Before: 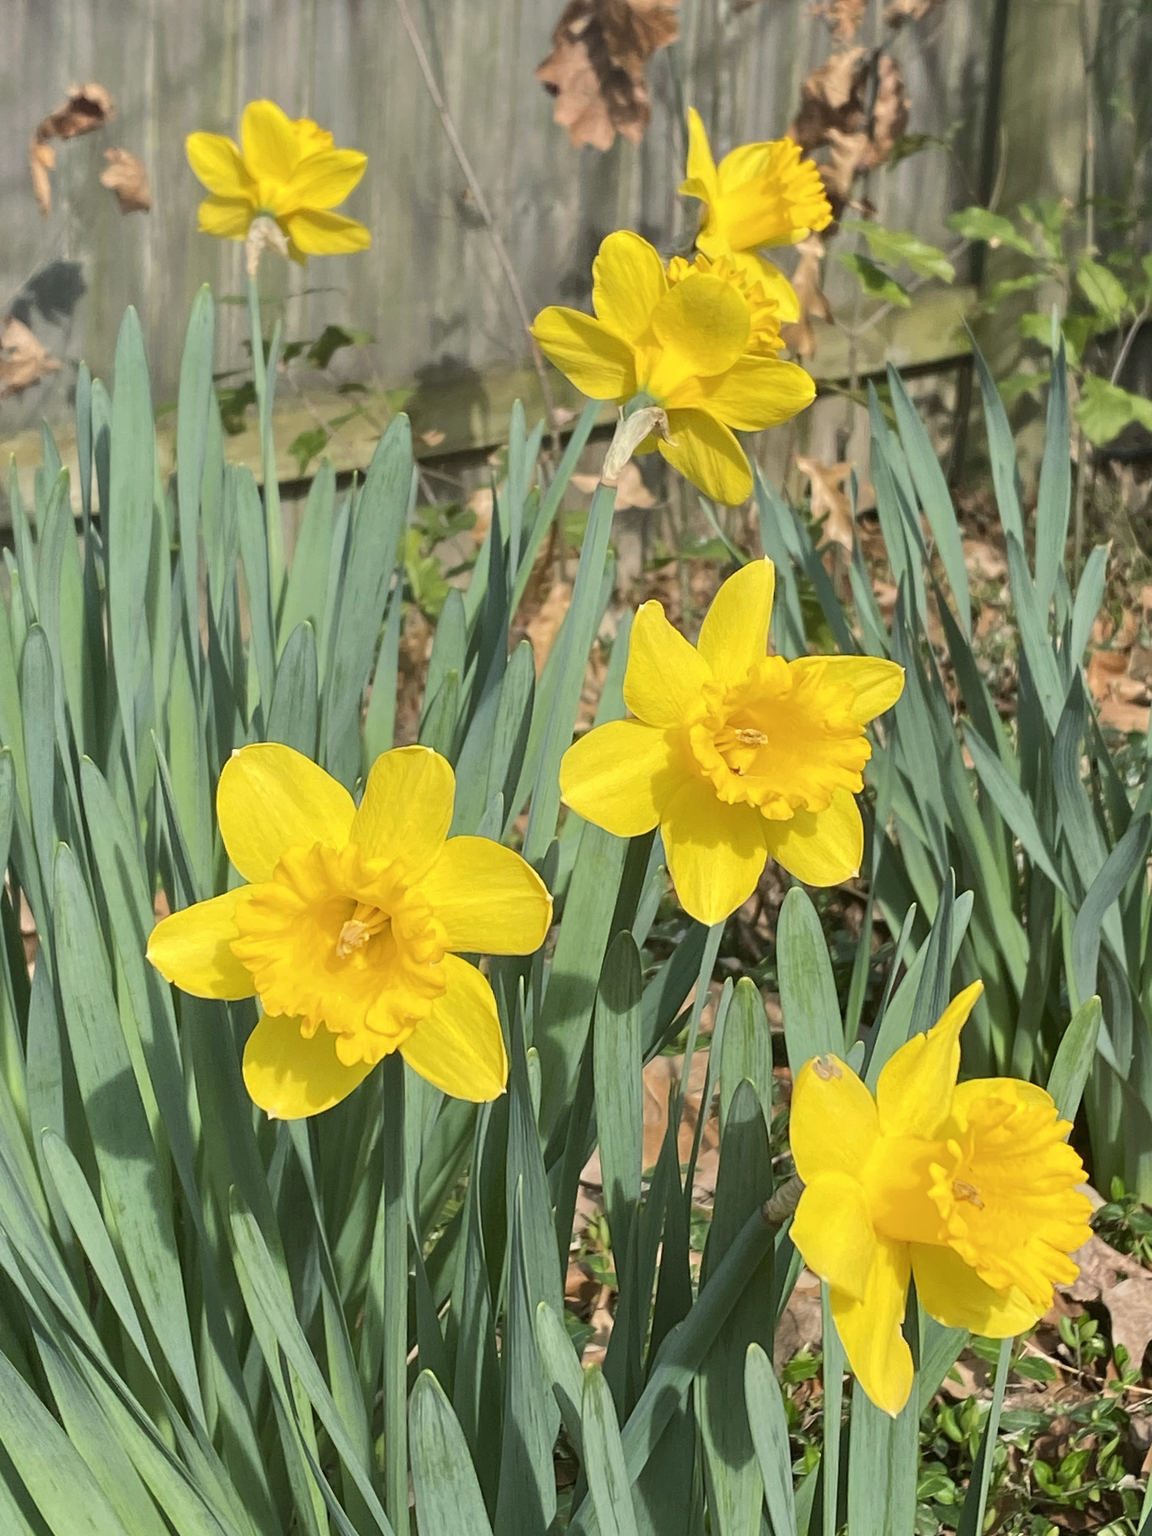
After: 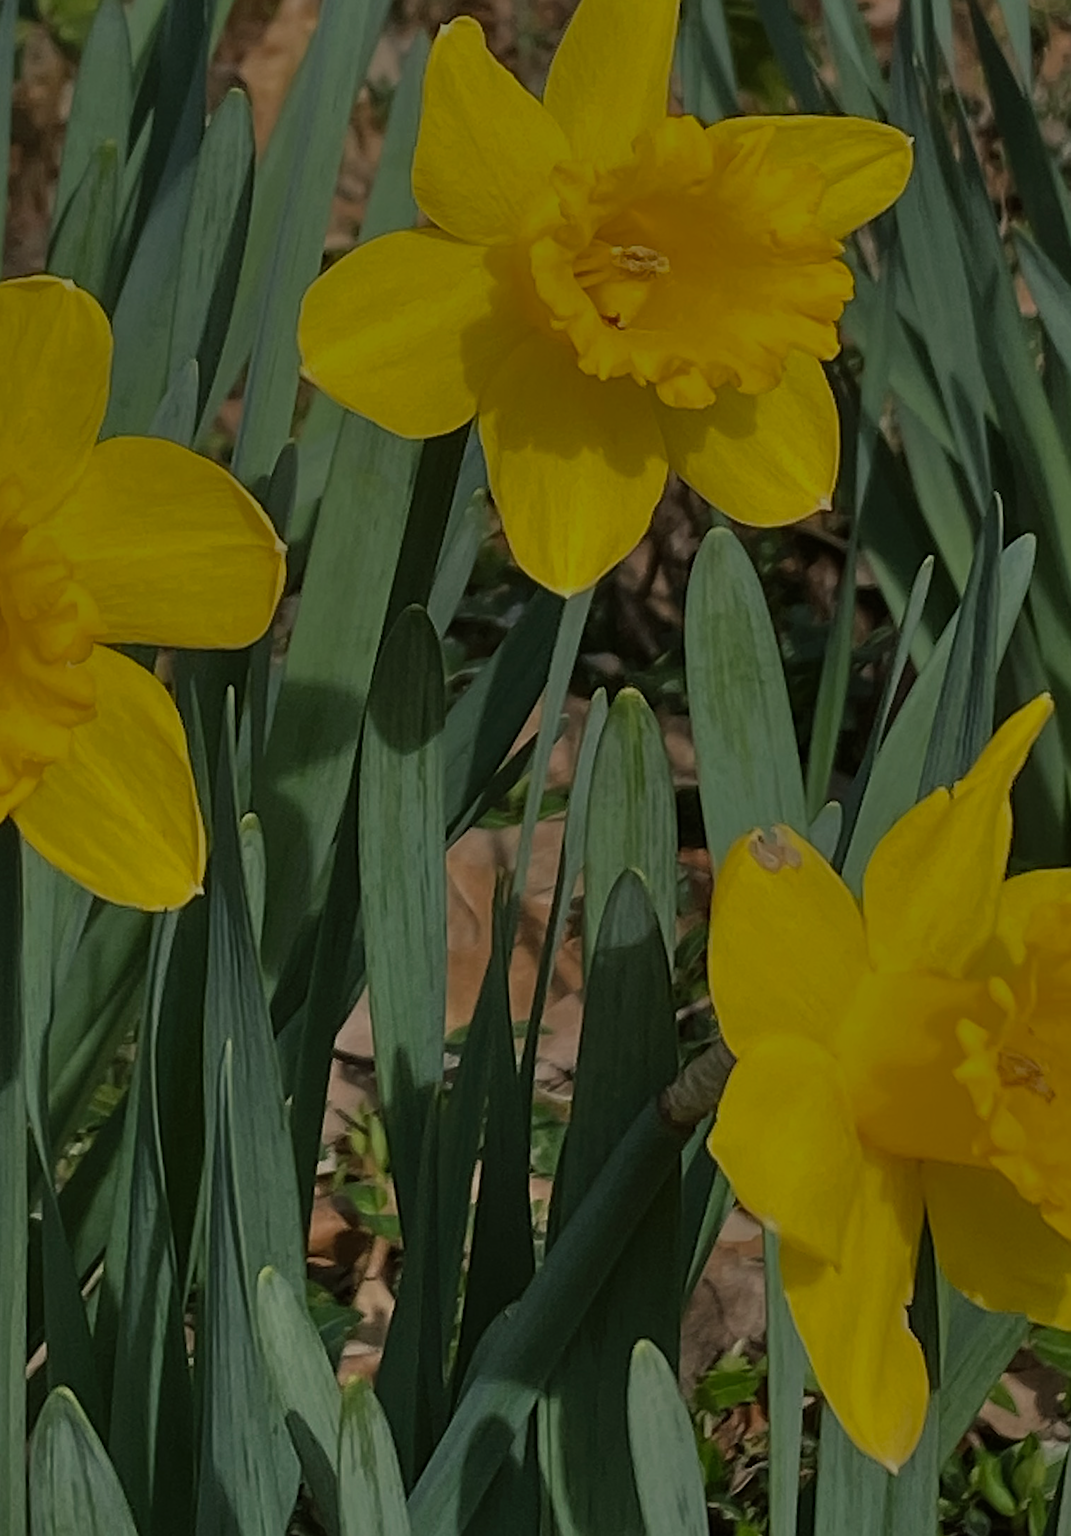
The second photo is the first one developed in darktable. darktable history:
shadows and highlights: radius 264.16, soften with gaussian
sharpen: on, module defaults
crop: left 34.056%, top 38.485%, right 13.717%, bottom 5.355%
exposure: exposure -2.374 EV, compensate highlight preservation false
